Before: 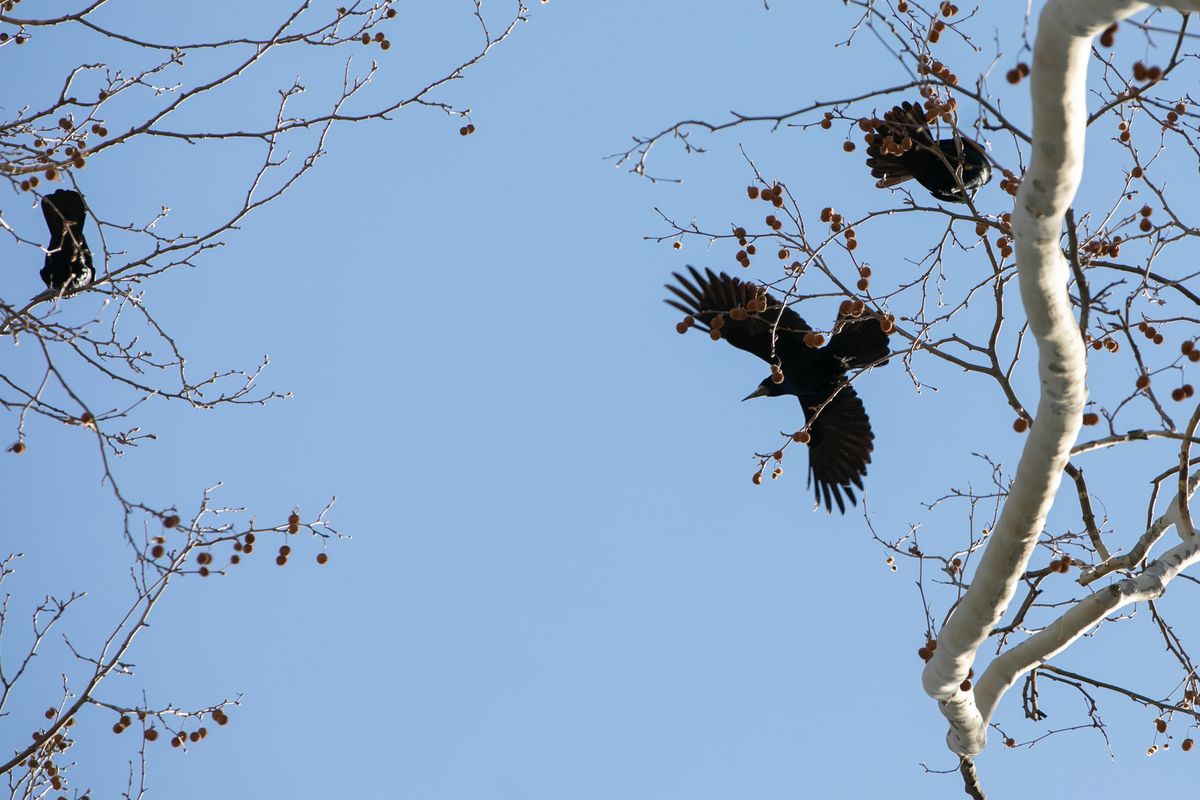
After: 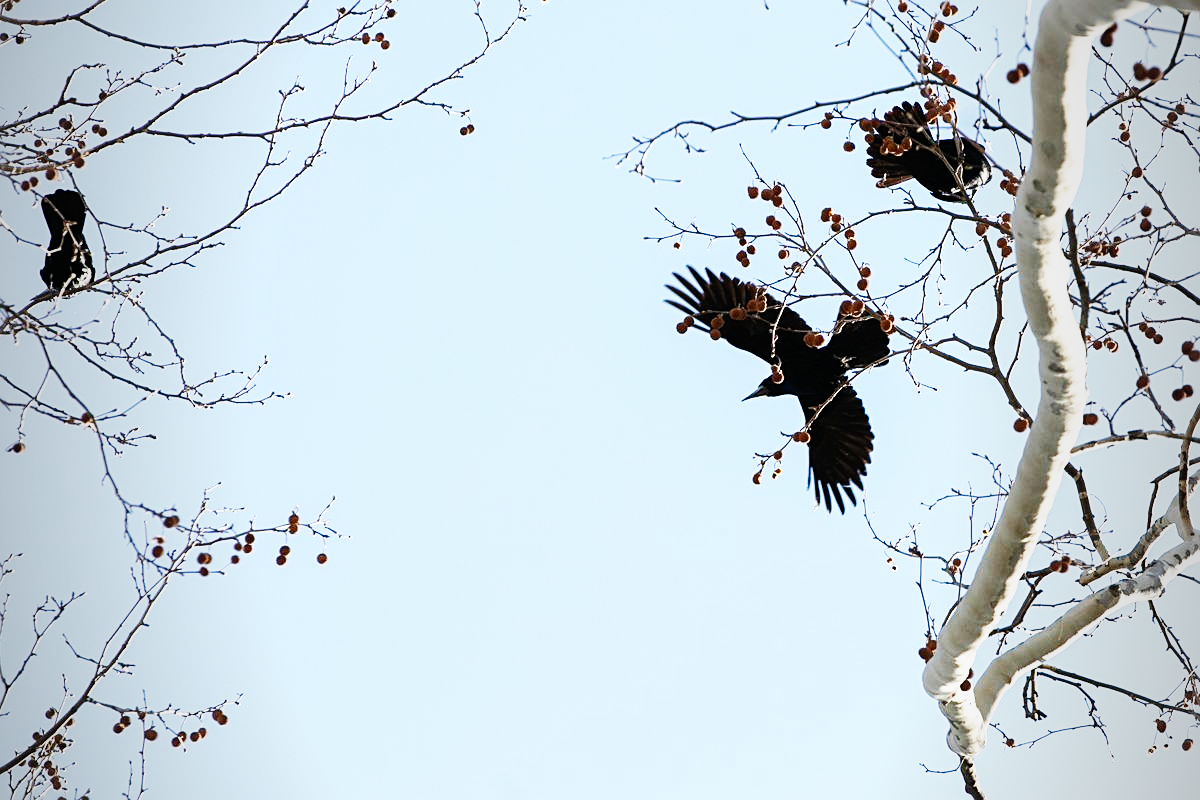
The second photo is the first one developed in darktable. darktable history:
base curve: curves: ch0 [(0, 0) (0.007, 0.004) (0.027, 0.03) (0.046, 0.07) (0.207, 0.54) (0.442, 0.872) (0.673, 0.972) (1, 1)], preserve colors none
vignetting: fall-off start 97%, fall-off radius 100%, width/height ratio 0.609, unbound false
sharpen: radius 2.167, amount 0.381, threshold 0
